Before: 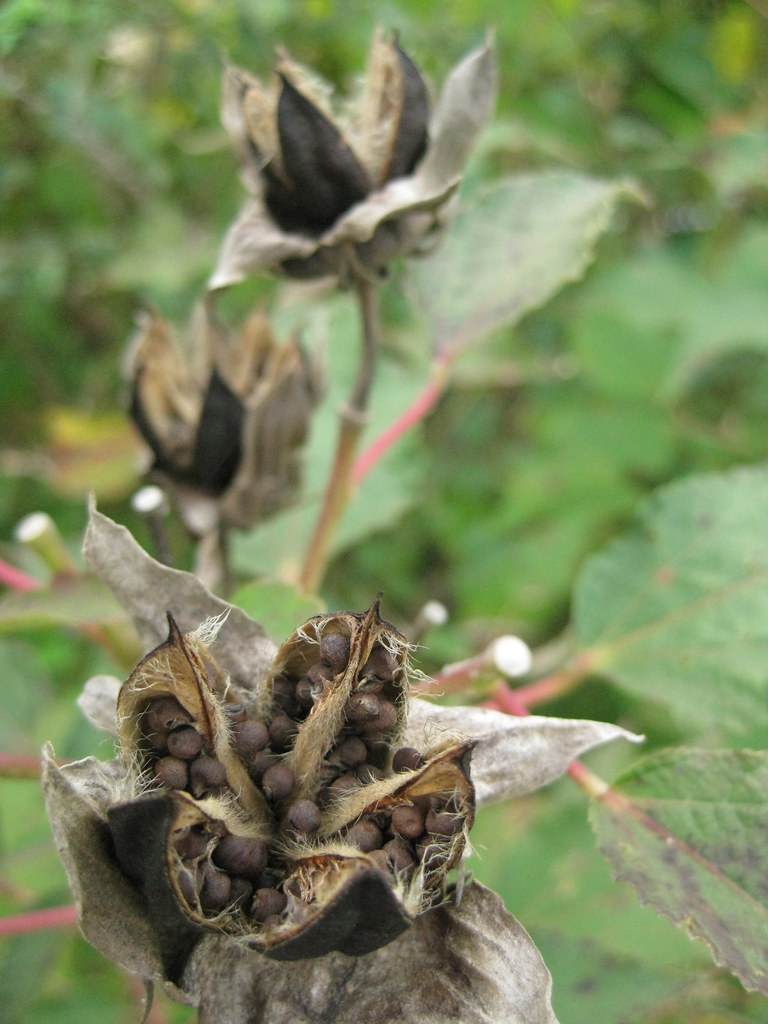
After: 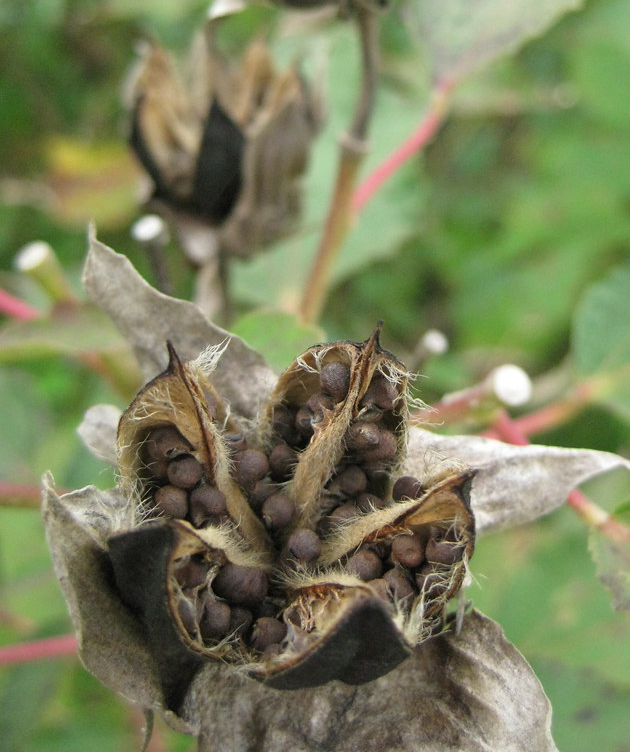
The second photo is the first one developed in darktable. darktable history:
crop: top 26.531%, right 17.959%
